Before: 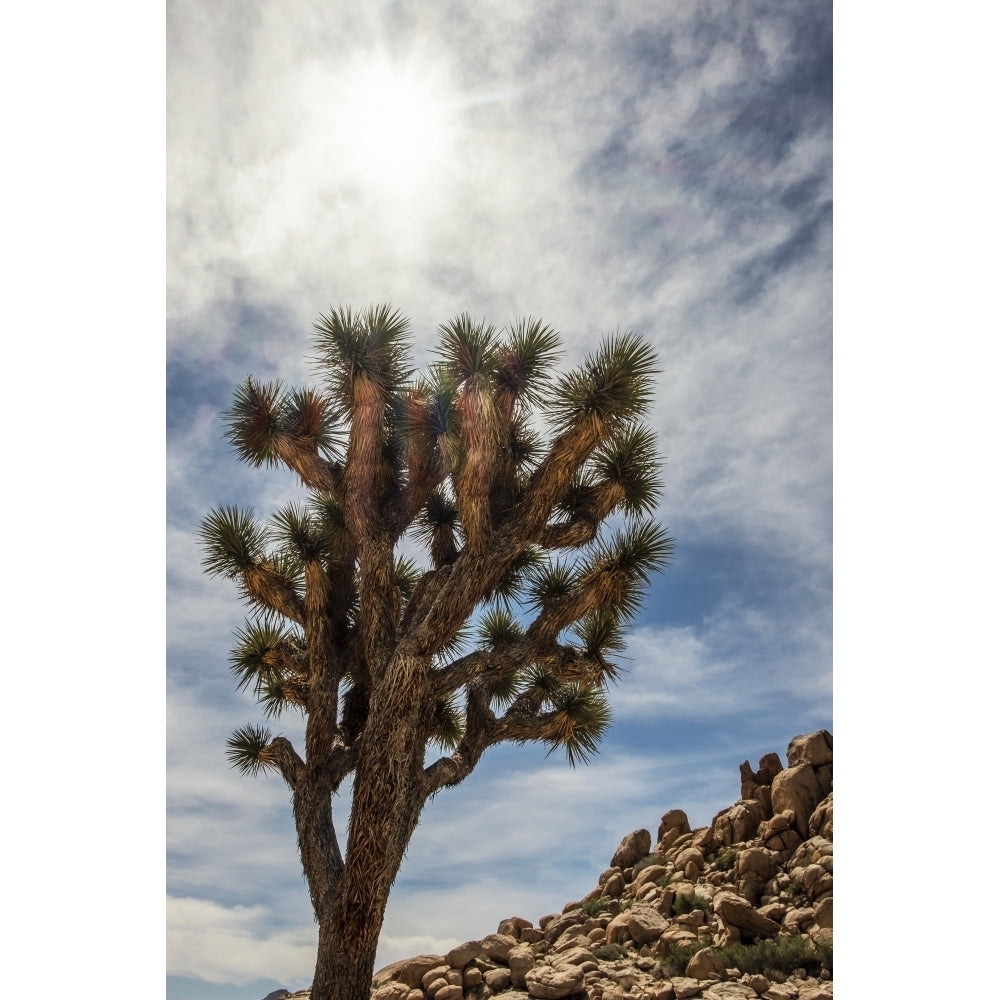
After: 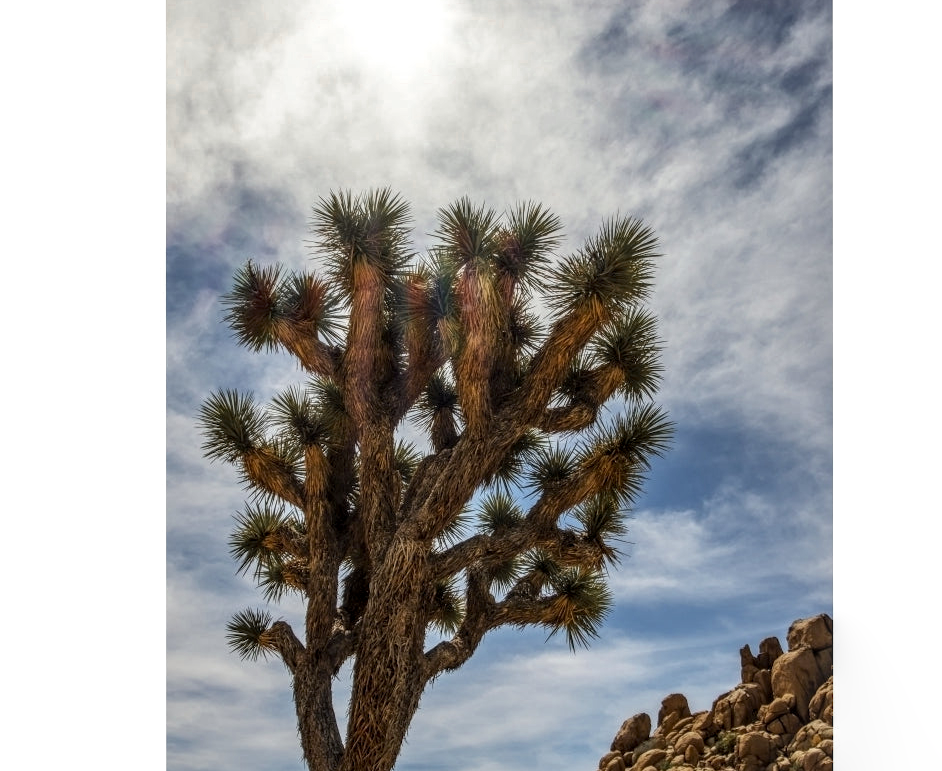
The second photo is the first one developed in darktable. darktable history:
local contrast: detail 130%
color zones: curves: ch0 [(0.11, 0.396) (0.195, 0.36) (0.25, 0.5) (0.303, 0.412) (0.357, 0.544) (0.75, 0.5) (0.967, 0.328)]; ch1 [(0, 0.468) (0.112, 0.512) (0.202, 0.6) (0.25, 0.5) (0.307, 0.352) (0.357, 0.544) (0.75, 0.5) (0.963, 0.524)]
crop and rotate: angle 0.03°, top 11.643%, right 5.651%, bottom 11.189%
